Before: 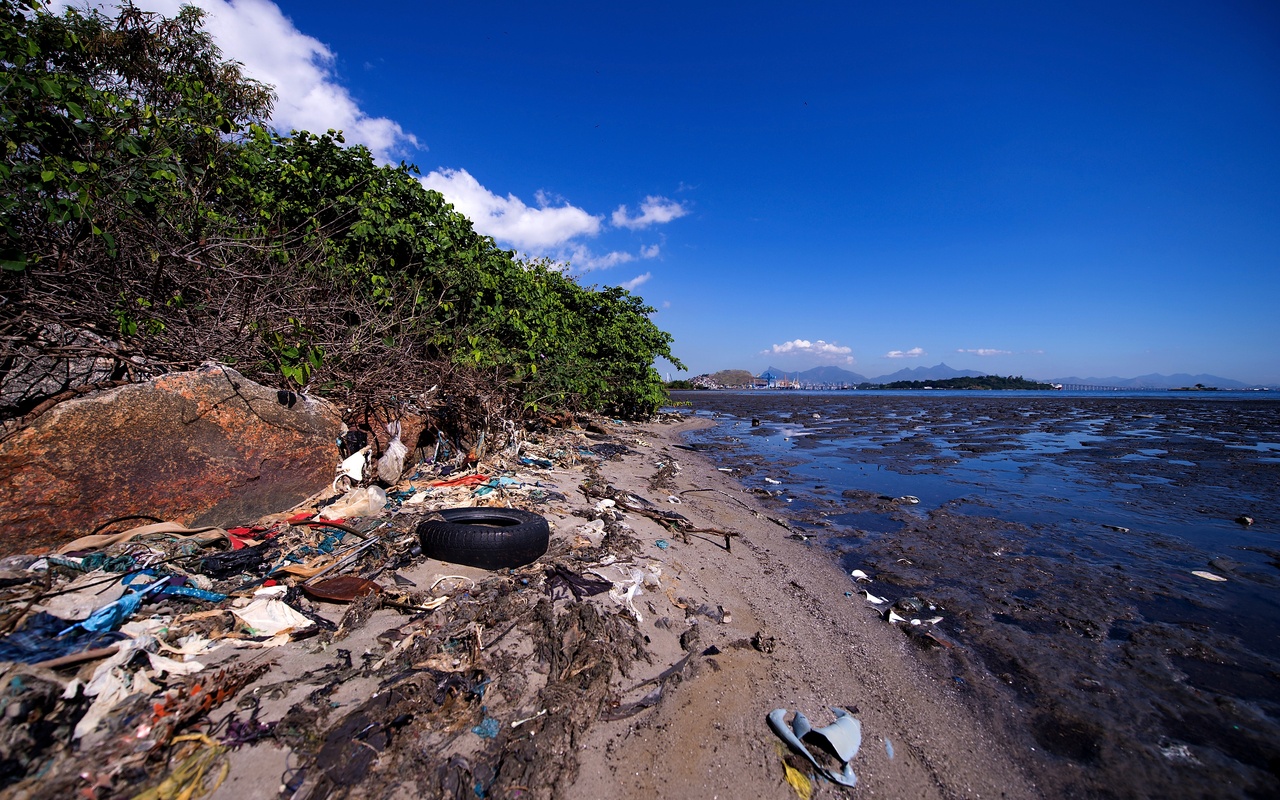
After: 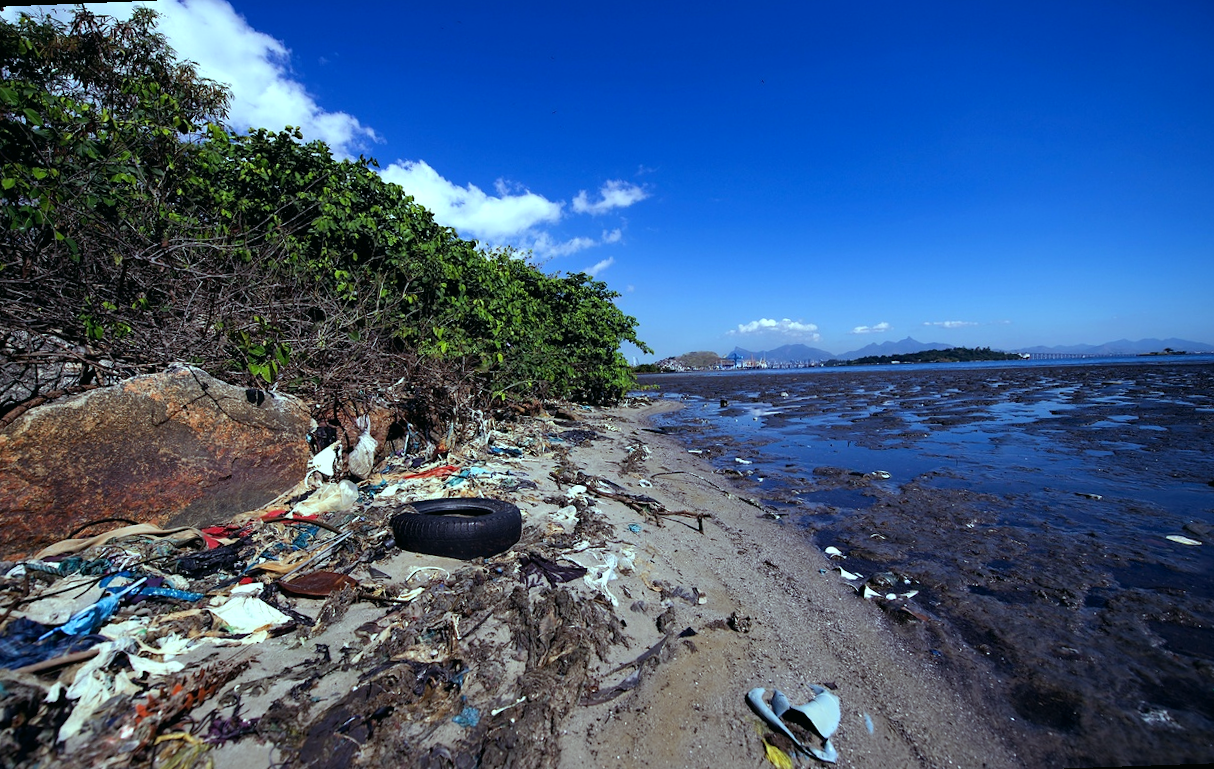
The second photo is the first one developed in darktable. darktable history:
rotate and perspective: rotation -2.12°, lens shift (vertical) 0.009, lens shift (horizontal) -0.008, automatic cropping original format, crop left 0.036, crop right 0.964, crop top 0.05, crop bottom 0.959
color balance: mode lift, gamma, gain (sRGB), lift [0.997, 0.979, 1.021, 1.011], gamma [1, 1.084, 0.916, 0.998], gain [1, 0.87, 1.13, 1.101], contrast 4.55%, contrast fulcrum 38.24%, output saturation 104.09%
